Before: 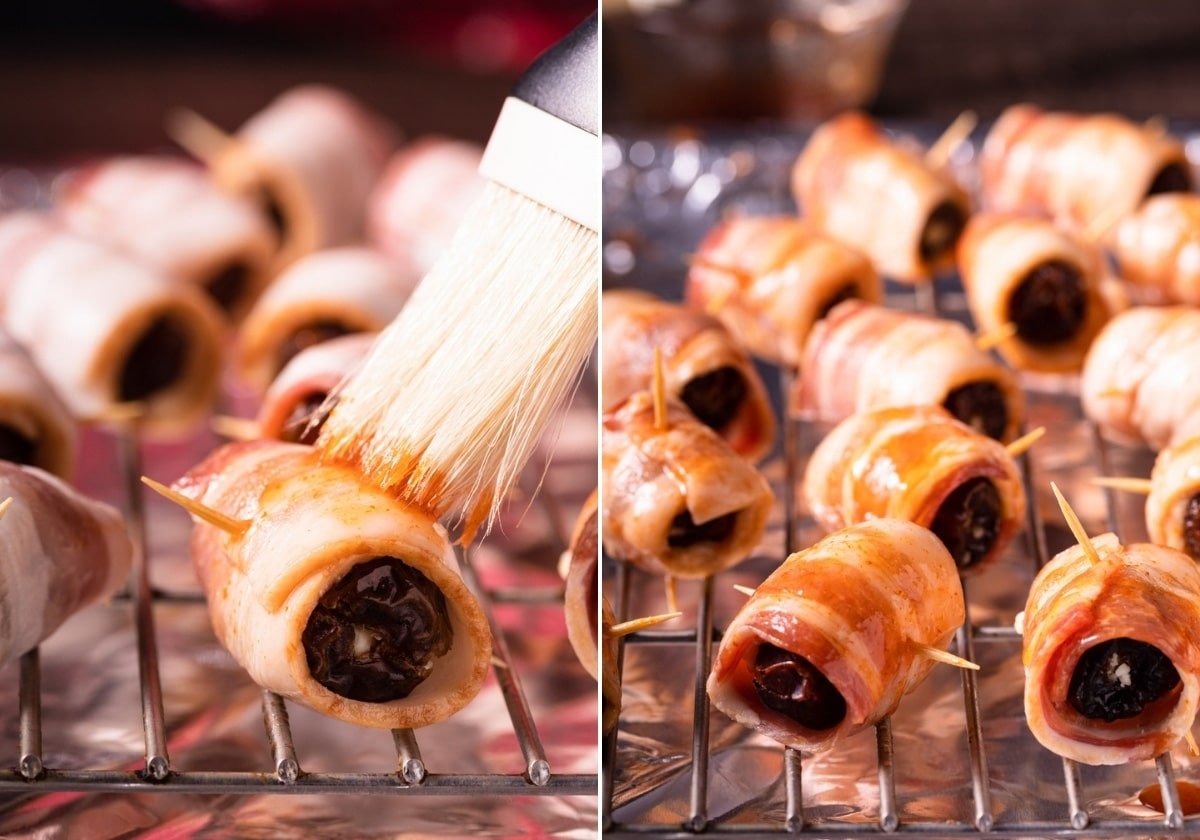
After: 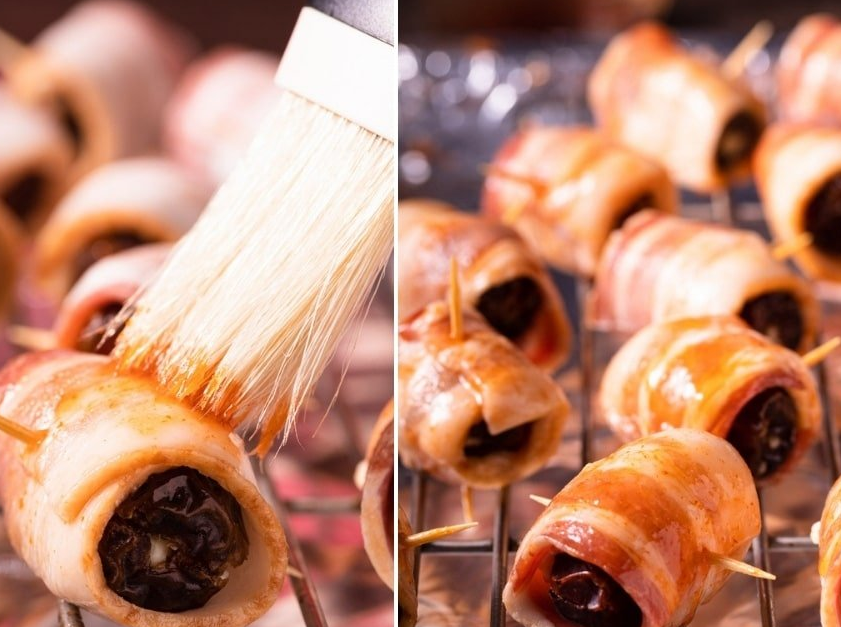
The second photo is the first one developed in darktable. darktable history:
crop and rotate: left 17.018%, top 10.804%, right 12.881%, bottom 14.504%
